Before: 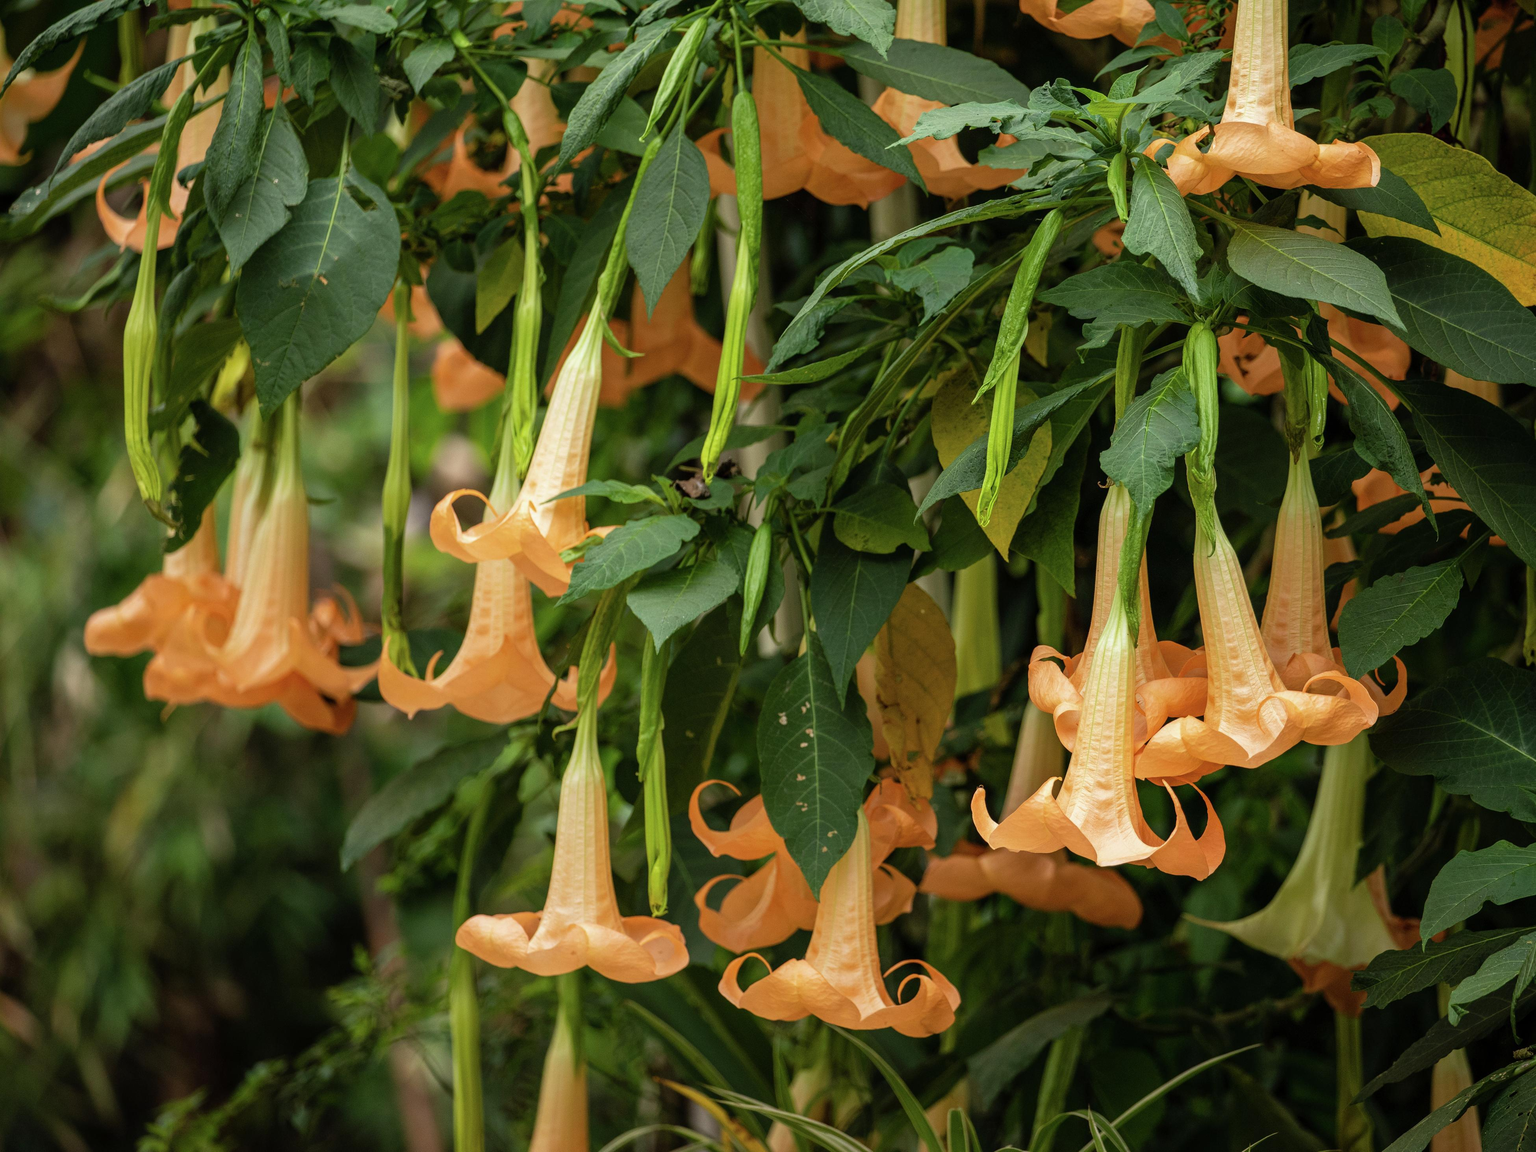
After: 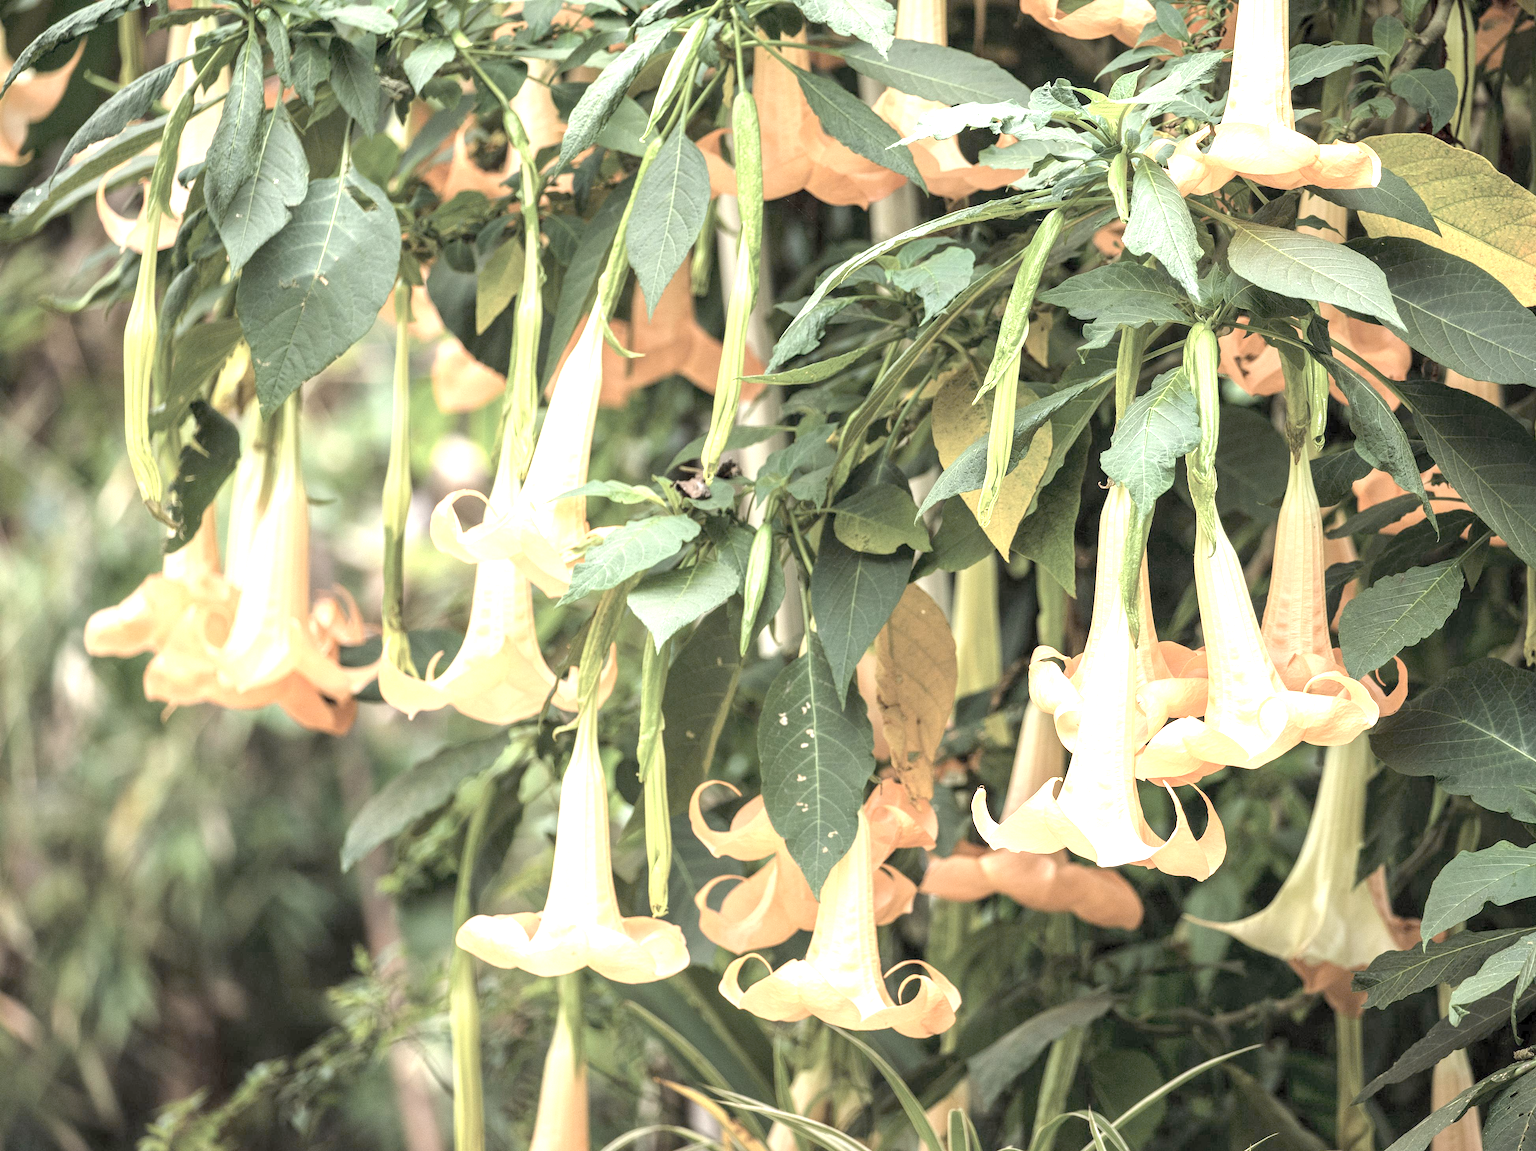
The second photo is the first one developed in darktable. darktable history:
exposure: exposure 2.008 EV, compensate exposure bias true, compensate highlight preservation false
contrast brightness saturation: brightness 0.189, saturation -0.516
